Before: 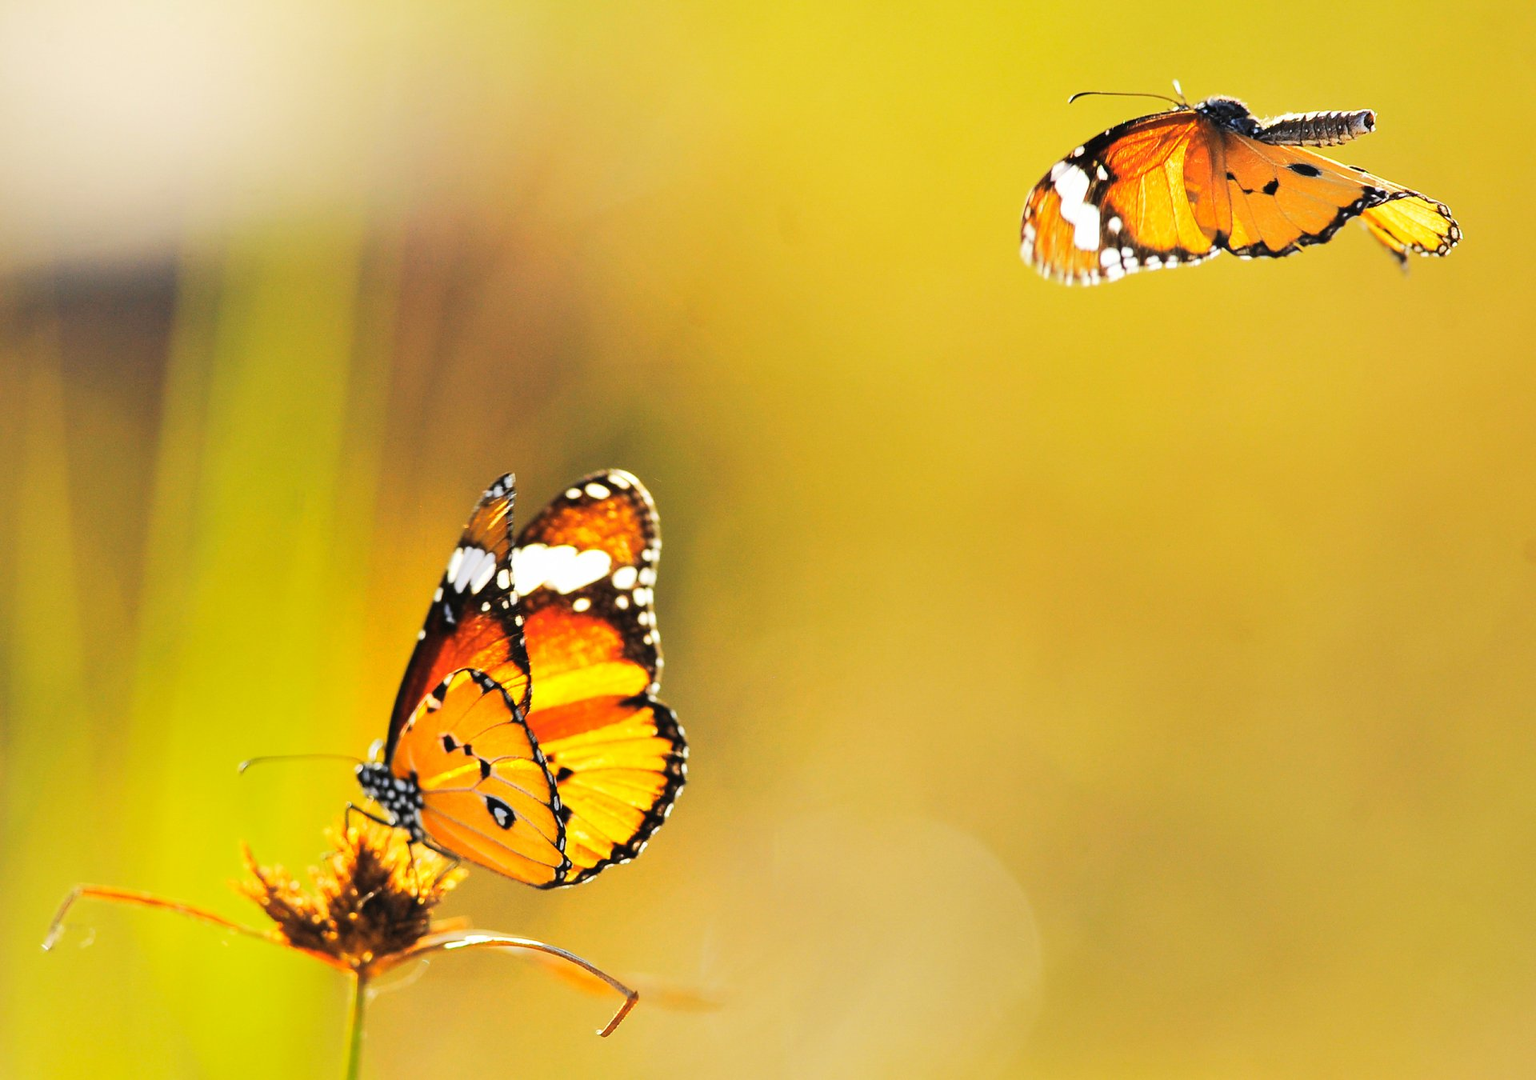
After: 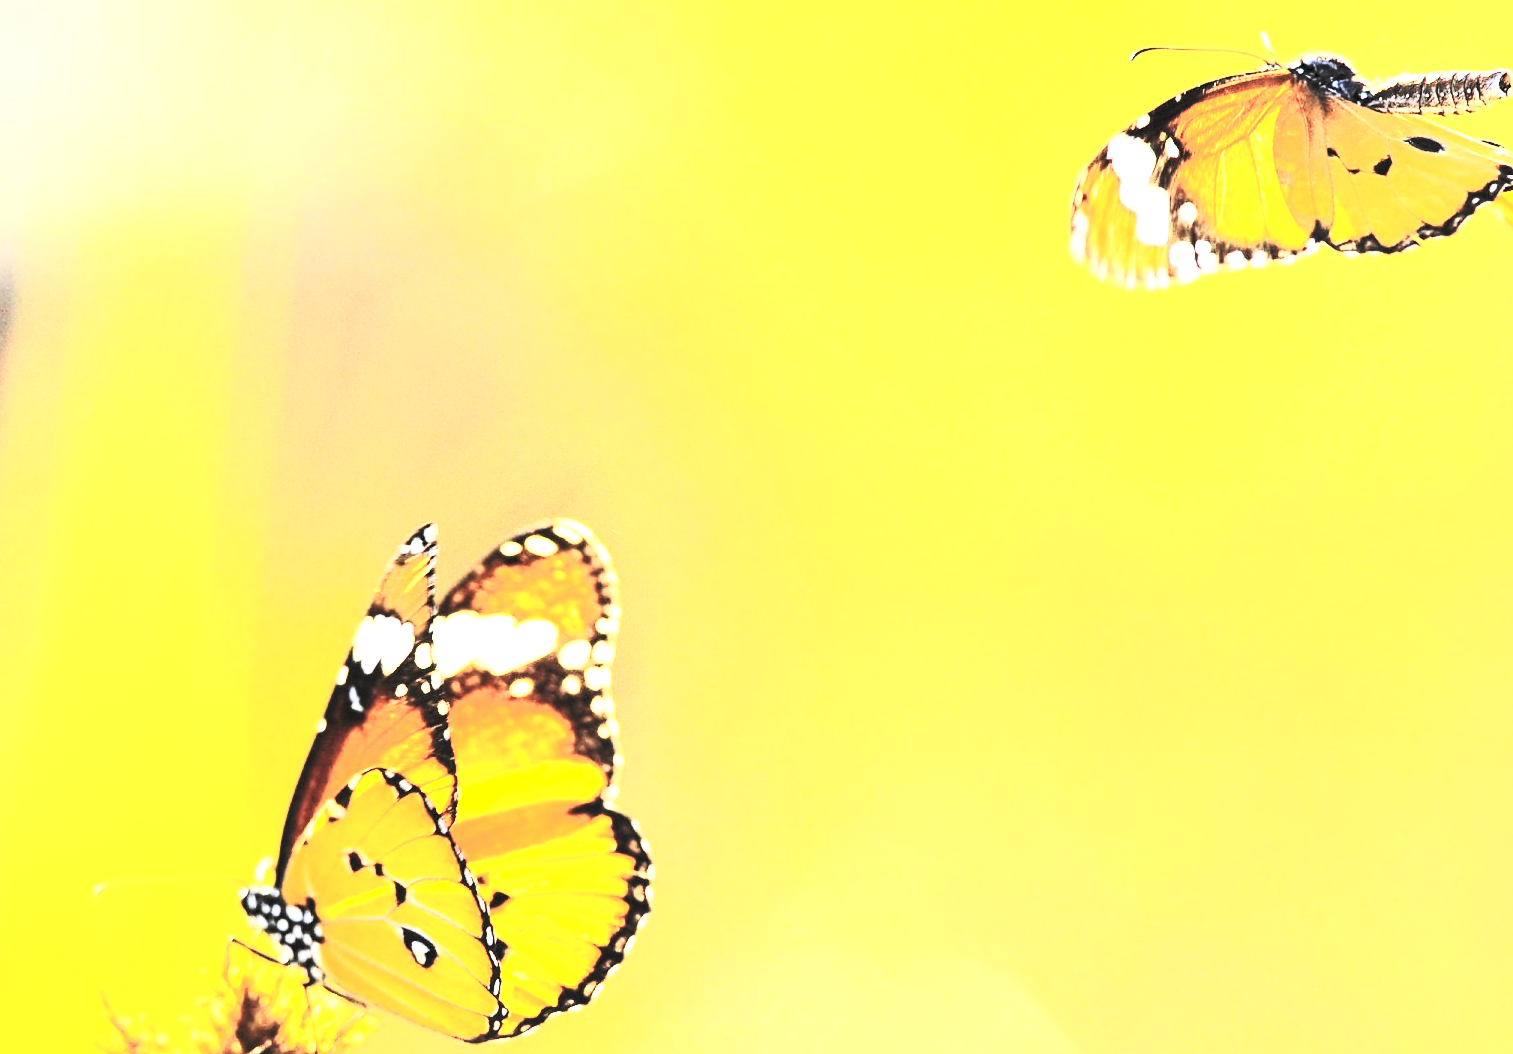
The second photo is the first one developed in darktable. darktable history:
crop and rotate: left 10.745%, top 5.099%, right 10.445%, bottom 16.795%
contrast brightness saturation: contrast 0.429, brightness 0.56, saturation -0.208
contrast equalizer: octaves 7, y [[0.509, 0.514, 0.523, 0.542, 0.578, 0.603], [0.5 ×6], [0.509, 0.514, 0.523, 0.542, 0.578, 0.603], [0.001, 0.002, 0.003, 0.005, 0.01, 0.013], [0.001, 0.002, 0.003, 0.005, 0.01, 0.013]]
exposure: black level correction 0, exposure 1.451 EV, compensate exposure bias true, compensate highlight preservation false
tone equalizer: on, module defaults
base curve: curves: ch0 [(0, 0) (0.073, 0.04) (0.157, 0.139) (0.492, 0.492) (0.758, 0.758) (1, 1)], preserve colors none
